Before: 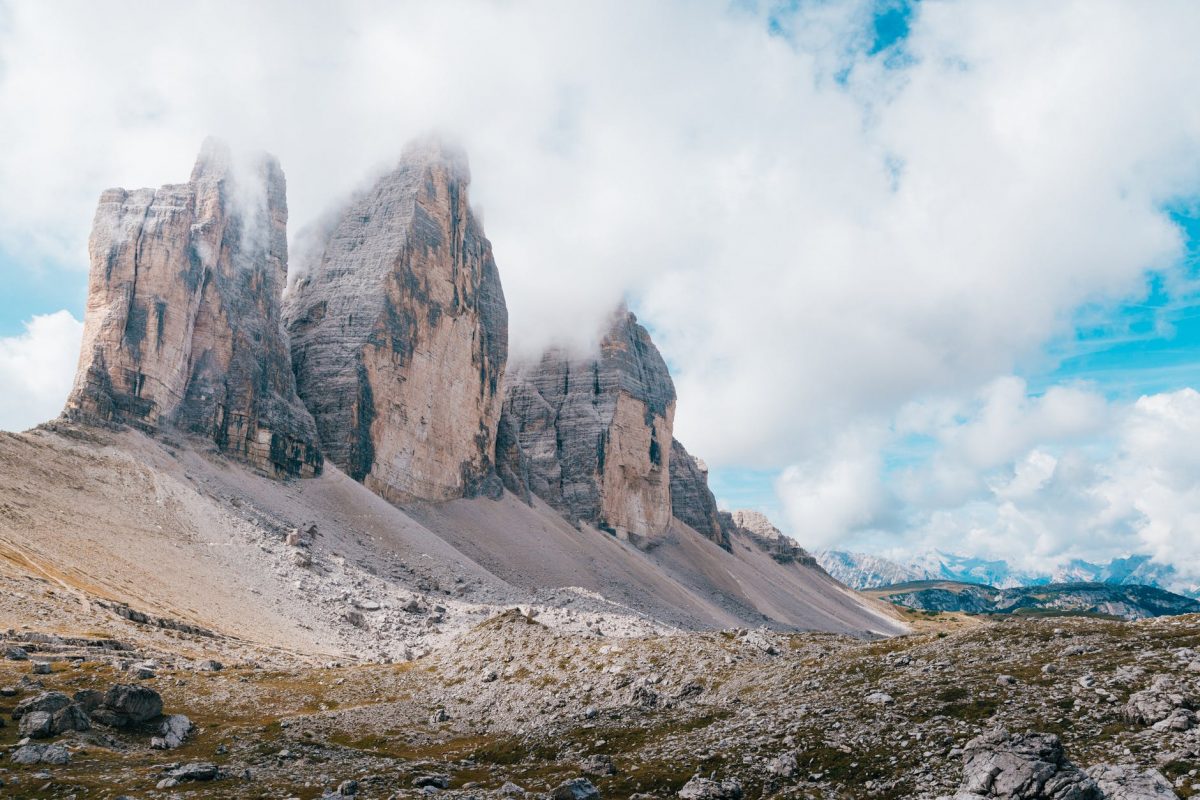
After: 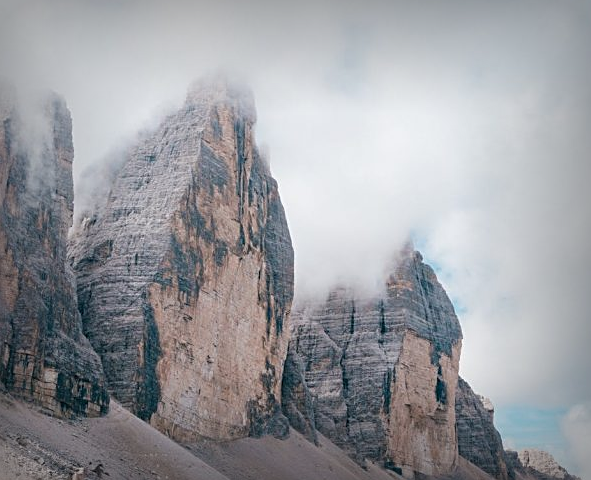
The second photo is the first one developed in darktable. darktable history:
sharpen: on, module defaults
crop: left 17.835%, top 7.675%, right 32.881%, bottom 32.213%
vignetting: fall-off start 53.2%, brightness -0.594, saturation 0, automatic ratio true, width/height ratio 1.313, shape 0.22, unbound false
